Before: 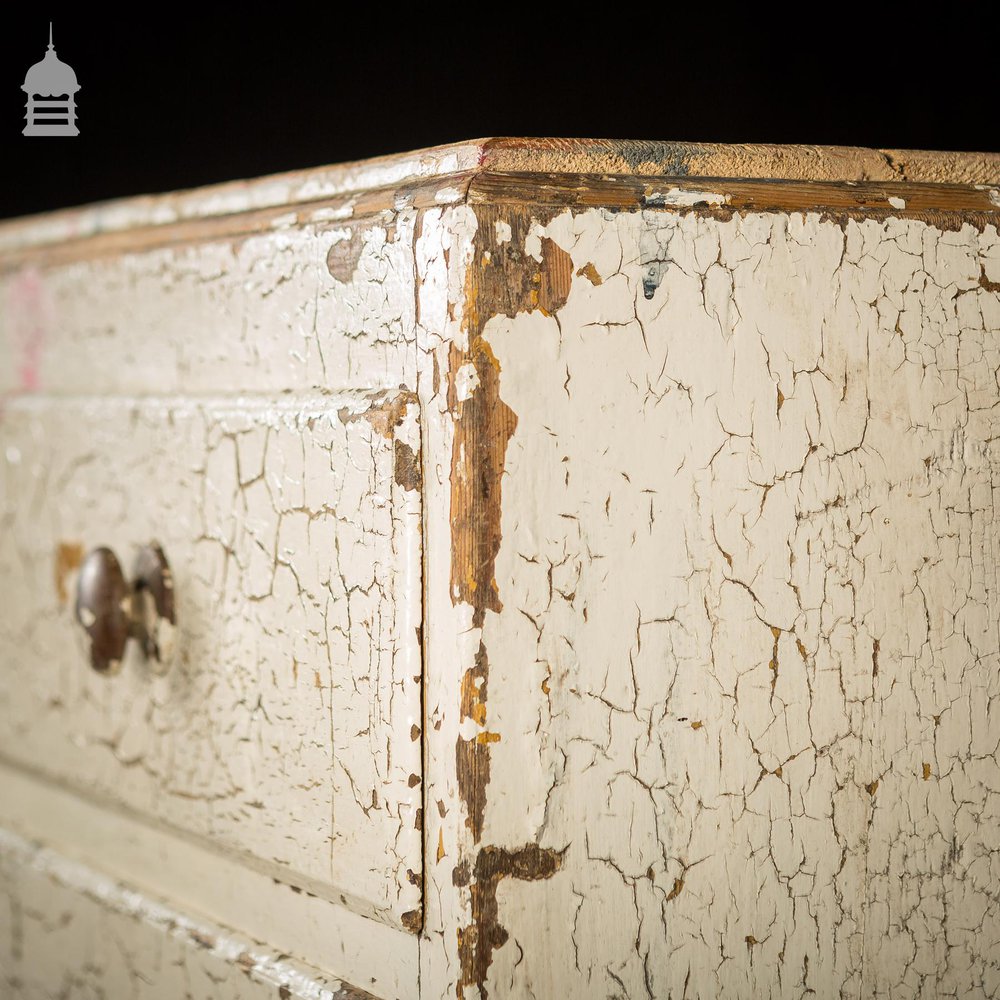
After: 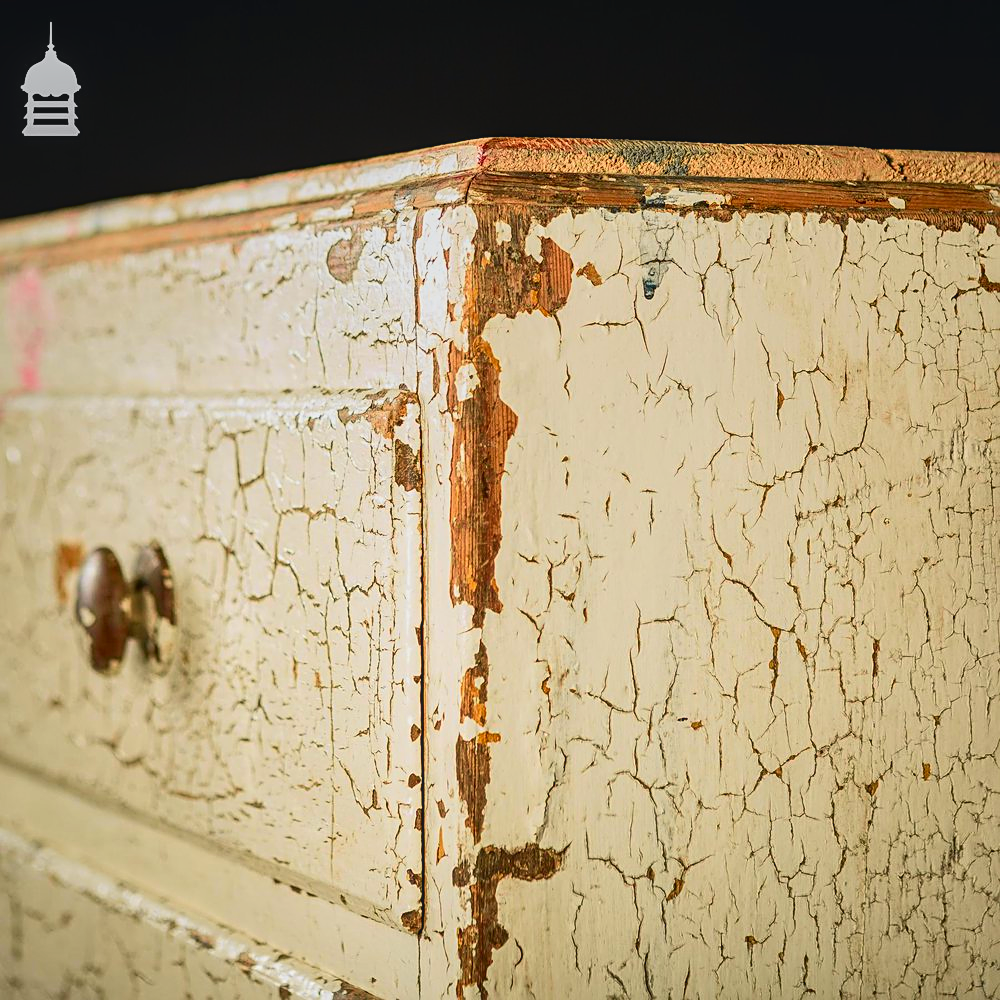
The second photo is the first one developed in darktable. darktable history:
local contrast: detail 109%
sharpen: amount 0.539
tone curve: curves: ch0 [(0, 0.012) (0.052, 0.04) (0.107, 0.086) (0.269, 0.266) (0.471, 0.503) (0.731, 0.771) (0.921, 0.909) (0.999, 0.951)]; ch1 [(0, 0) (0.339, 0.298) (0.402, 0.363) (0.444, 0.415) (0.485, 0.469) (0.494, 0.493) (0.504, 0.501) (0.525, 0.534) (0.555, 0.593) (0.594, 0.648) (1, 1)]; ch2 [(0, 0) (0.48, 0.48) (0.504, 0.5) (0.535, 0.557) (0.581, 0.623) (0.649, 0.683) (0.824, 0.815) (1, 1)], color space Lab, independent channels, preserve colors none
shadows and highlights: shadows 49.27, highlights -40.57, soften with gaussian
color balance rgb: perceptual saturation grading › global saturation 0.605%, global vibrance 16.595%, saturation formula JzAzBz (2021)
